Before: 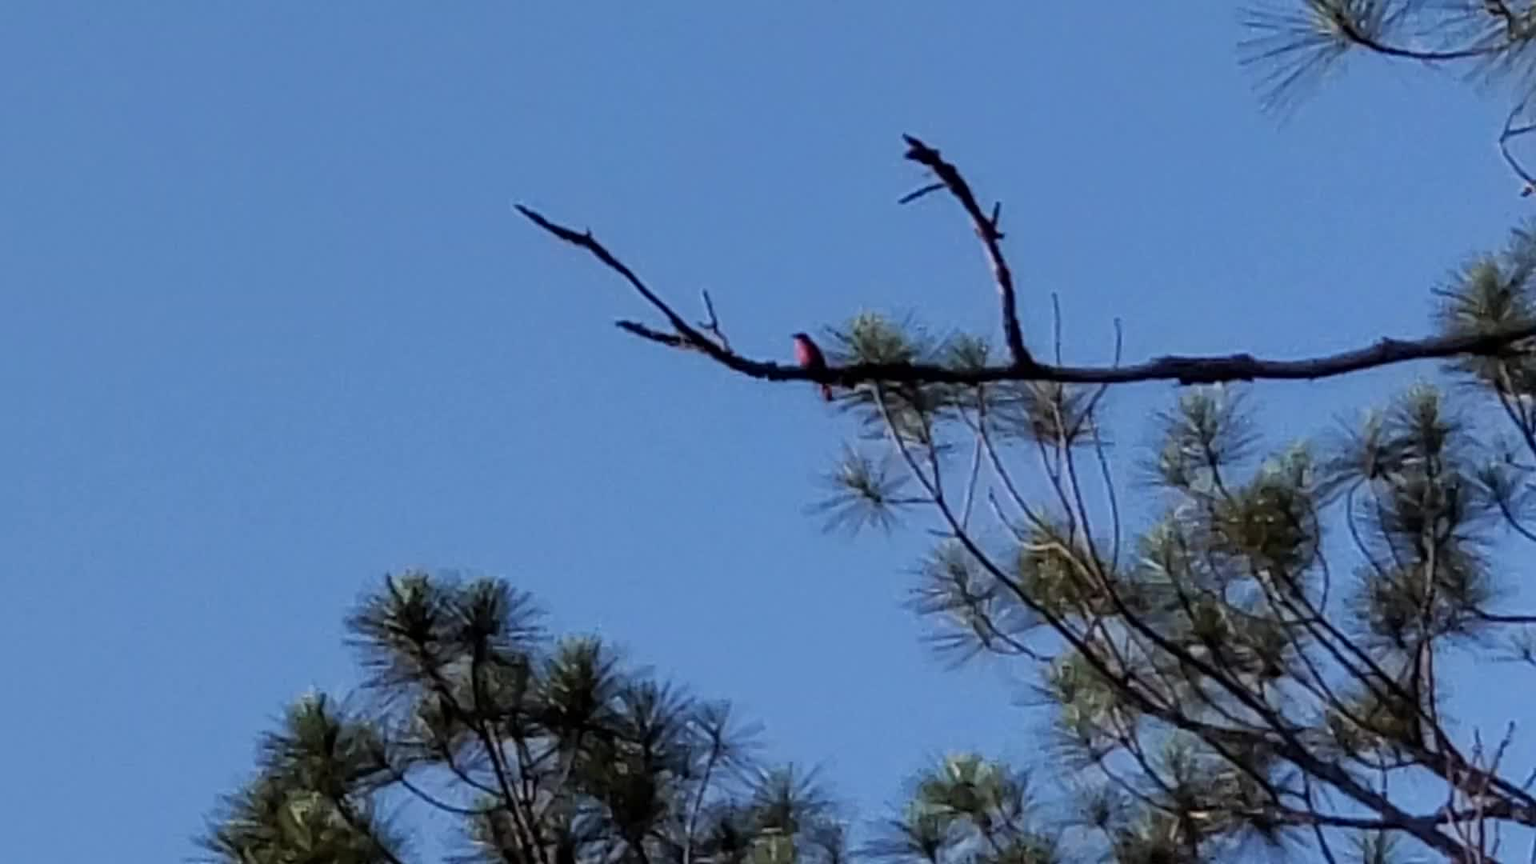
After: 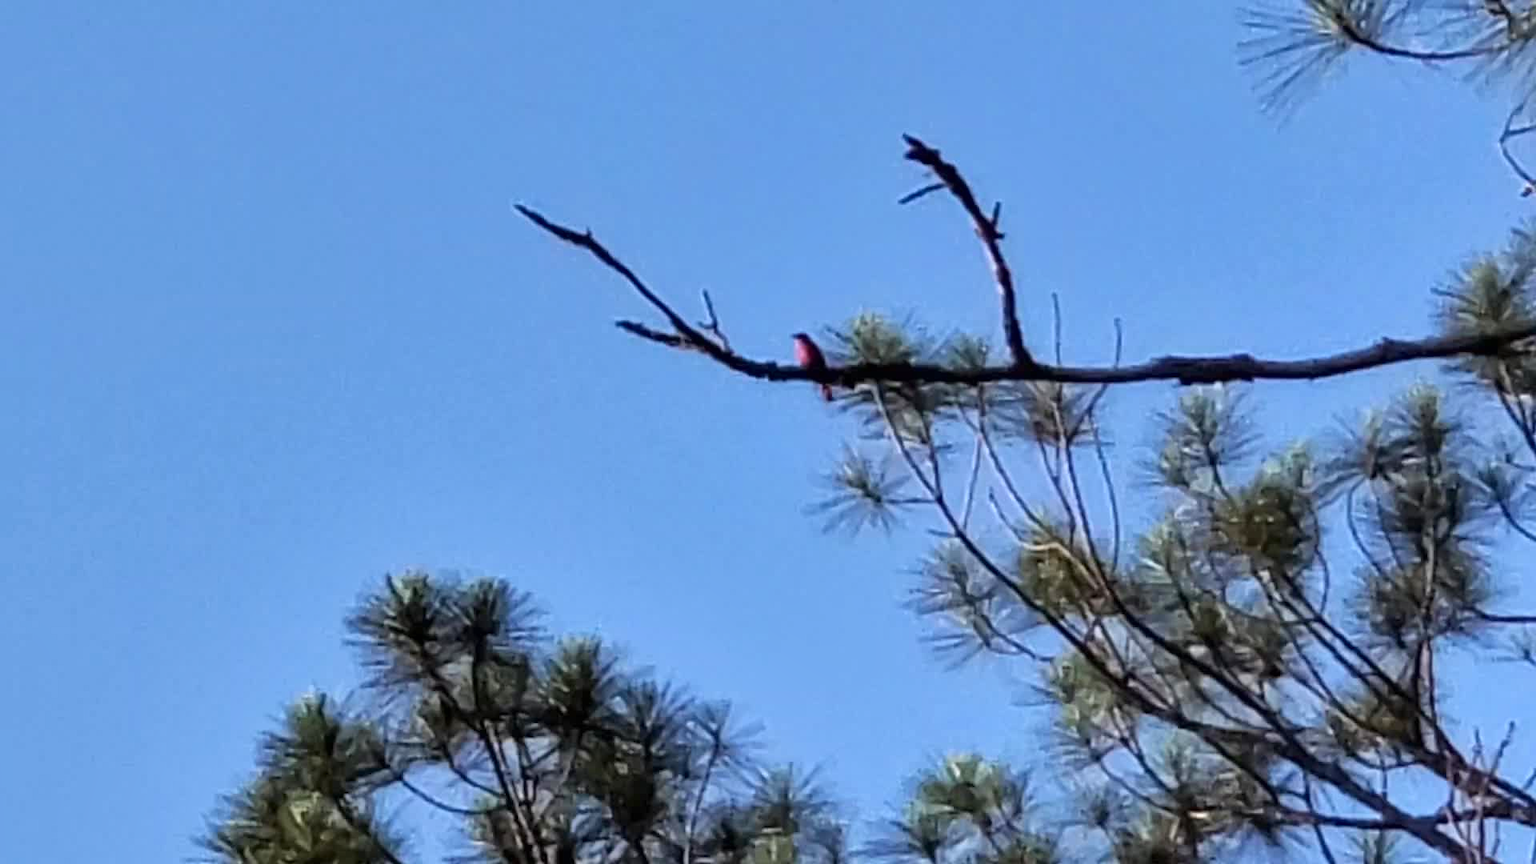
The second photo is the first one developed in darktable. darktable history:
shadows and highlights: highlights color adjustment 41.36%, soften with gaussian
exposure: black level correction 0, exposure 0.701 EV, compensate highlight preservation false
